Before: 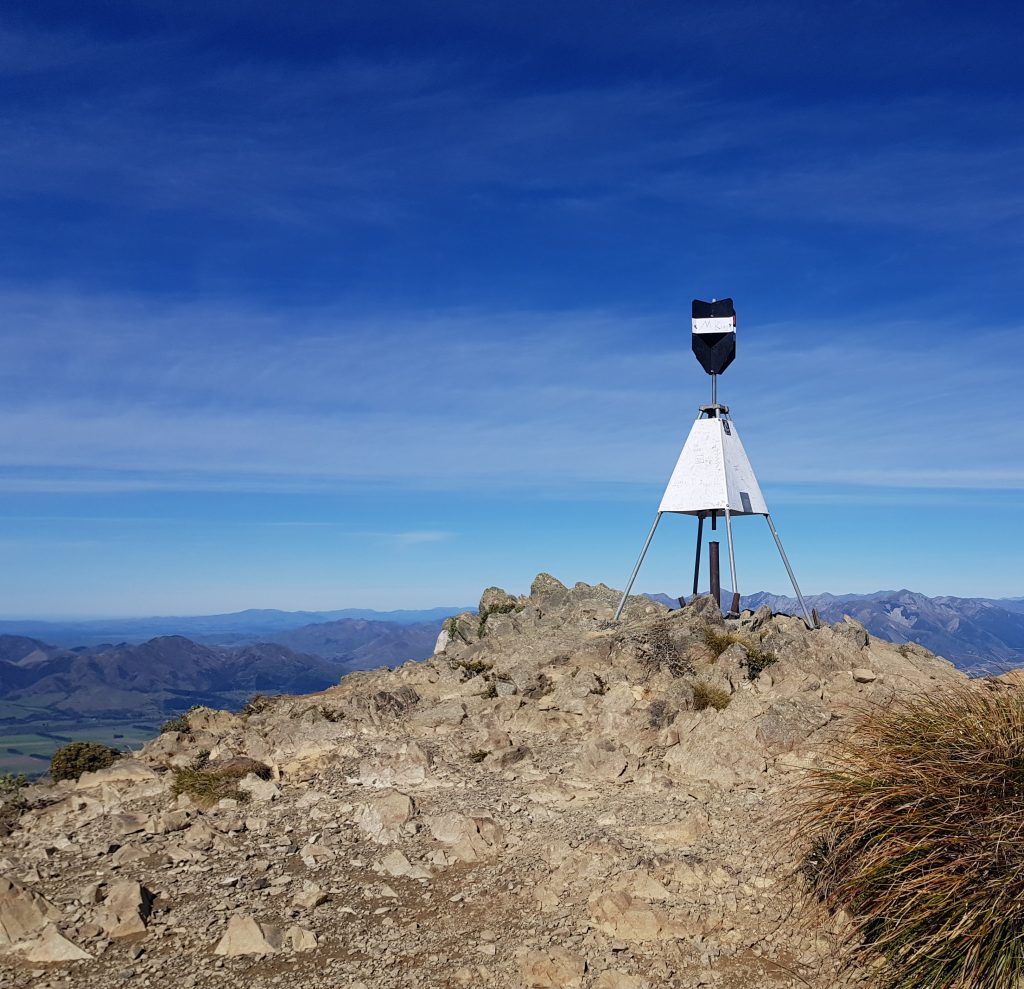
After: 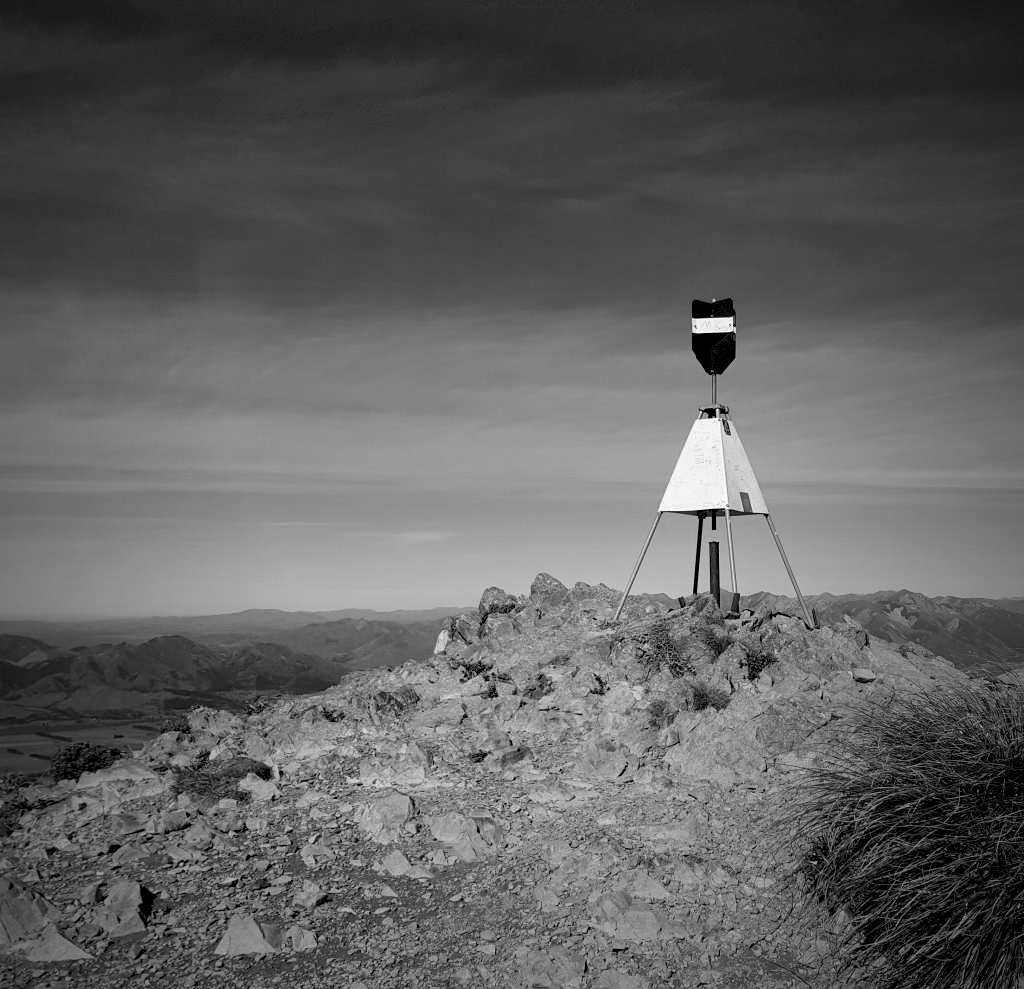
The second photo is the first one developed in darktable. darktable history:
exposure: black level correction 0.011, compensate highlight preservation false
vignetting: fall-off start 72.14%, fall-off radius 108.07%, brightness -0.713, saturation -0.488, center (-0.054, -0.359), width/height ratio 0.729
monochrome: on, module defaults
